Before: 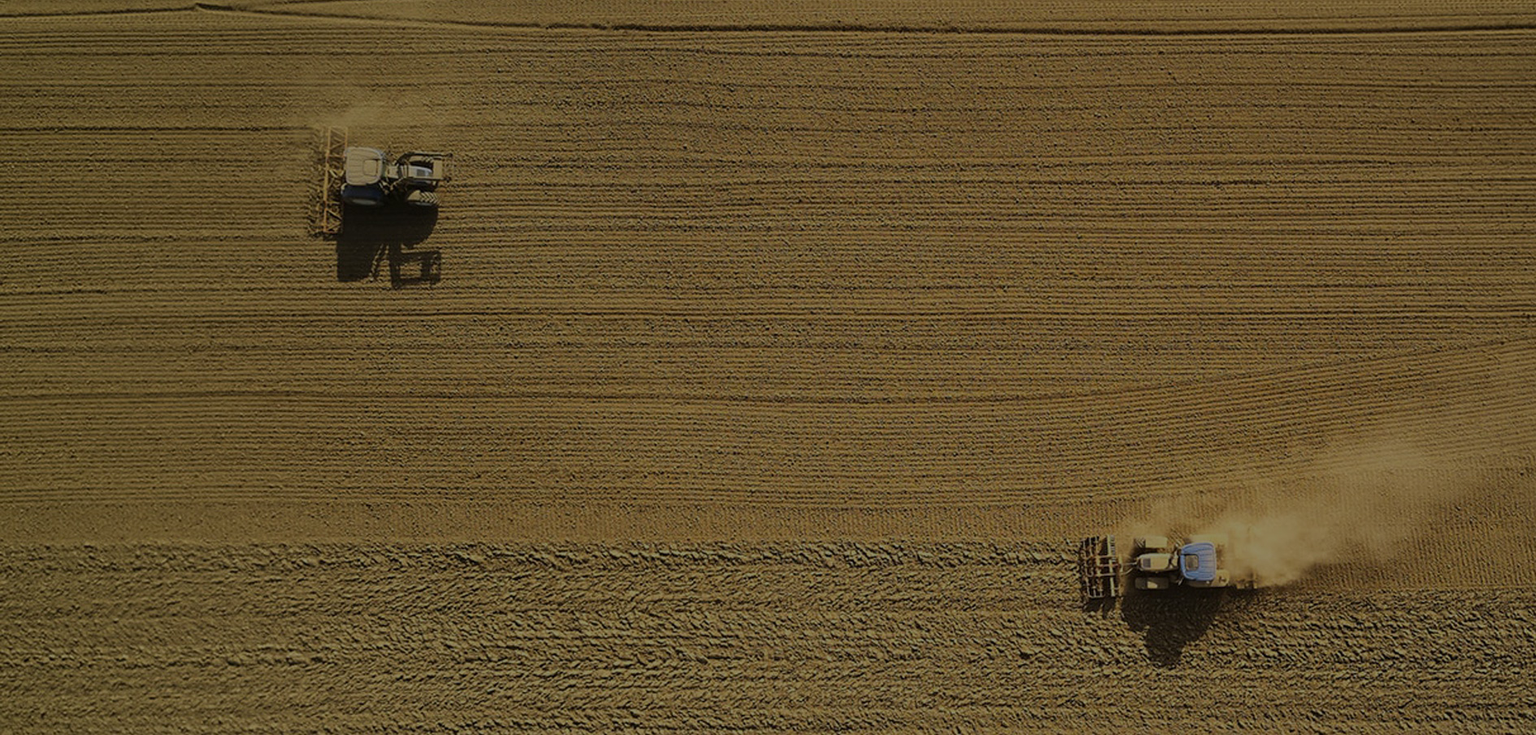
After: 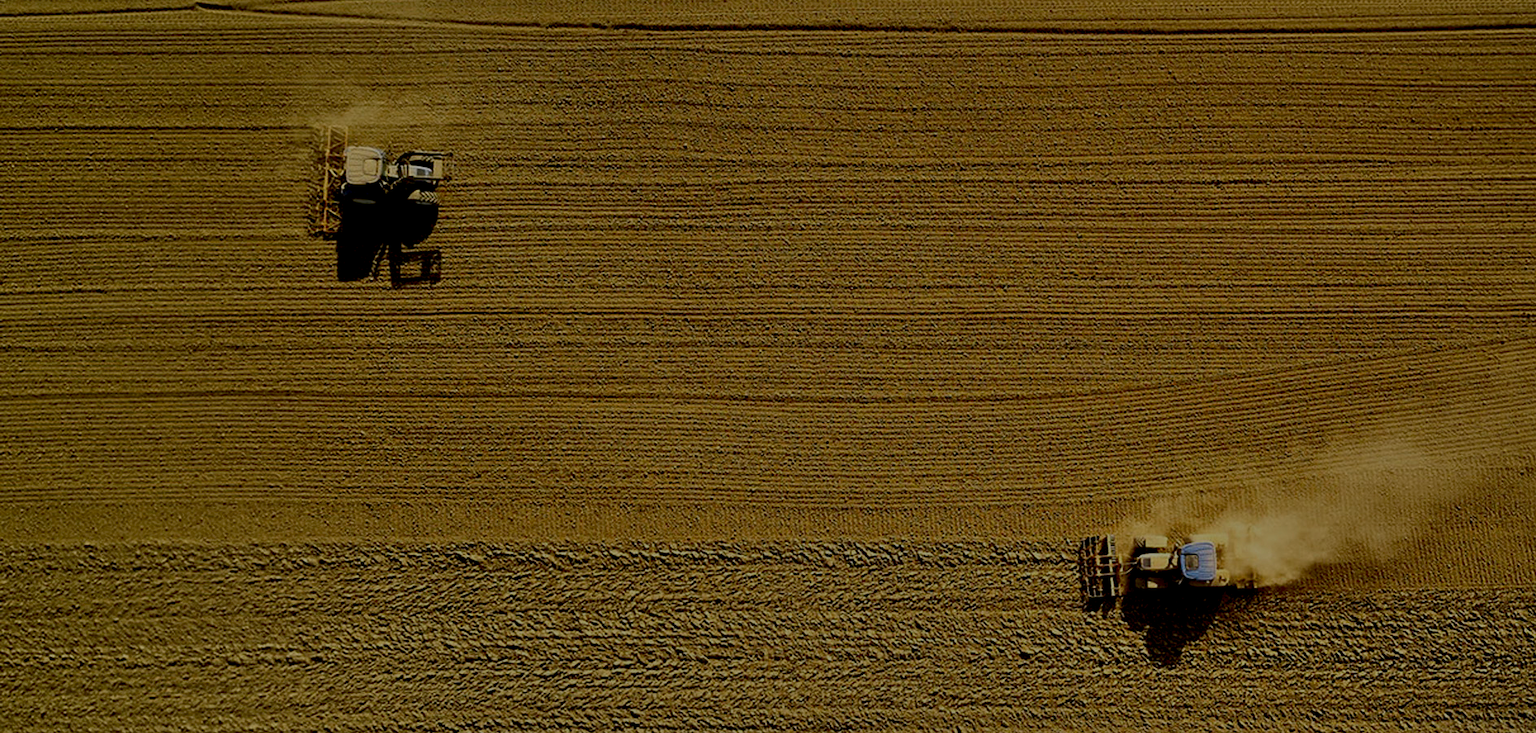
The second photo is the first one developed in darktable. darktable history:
contrast brightness saturation: contrast 0.068, brightness -0.131, saturation 0.065
crop: top 0.162%, bottom 0.096%
shadows and highlights: soften with gaussian
color zones: curves: ch1 [(0, 0.679) (0.143, 0.647) (0.286, 0.261) (0.378, -0.011) (0.571, 0.396) (0.714, 0.399) (0.857, 0.406) (1, 0.679)], mix -64.69%
base curve: curves: ch0 [(0.017, 0) (0.425, 0.441) (0.844, 0.933) (1, 1)], preserve colors none
